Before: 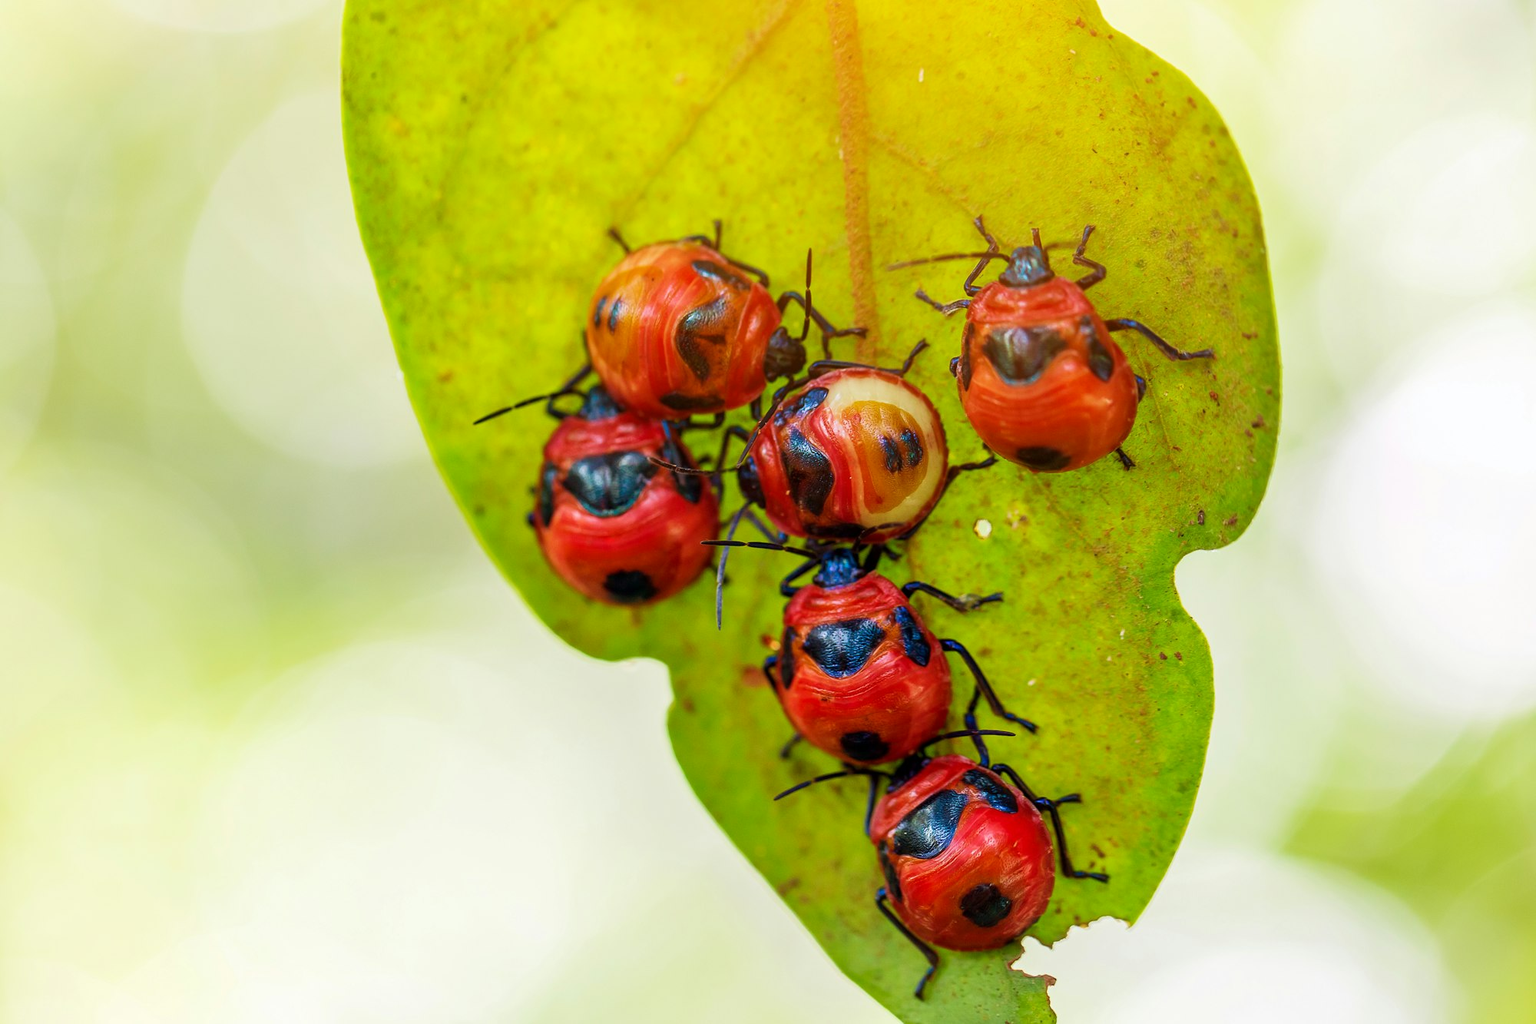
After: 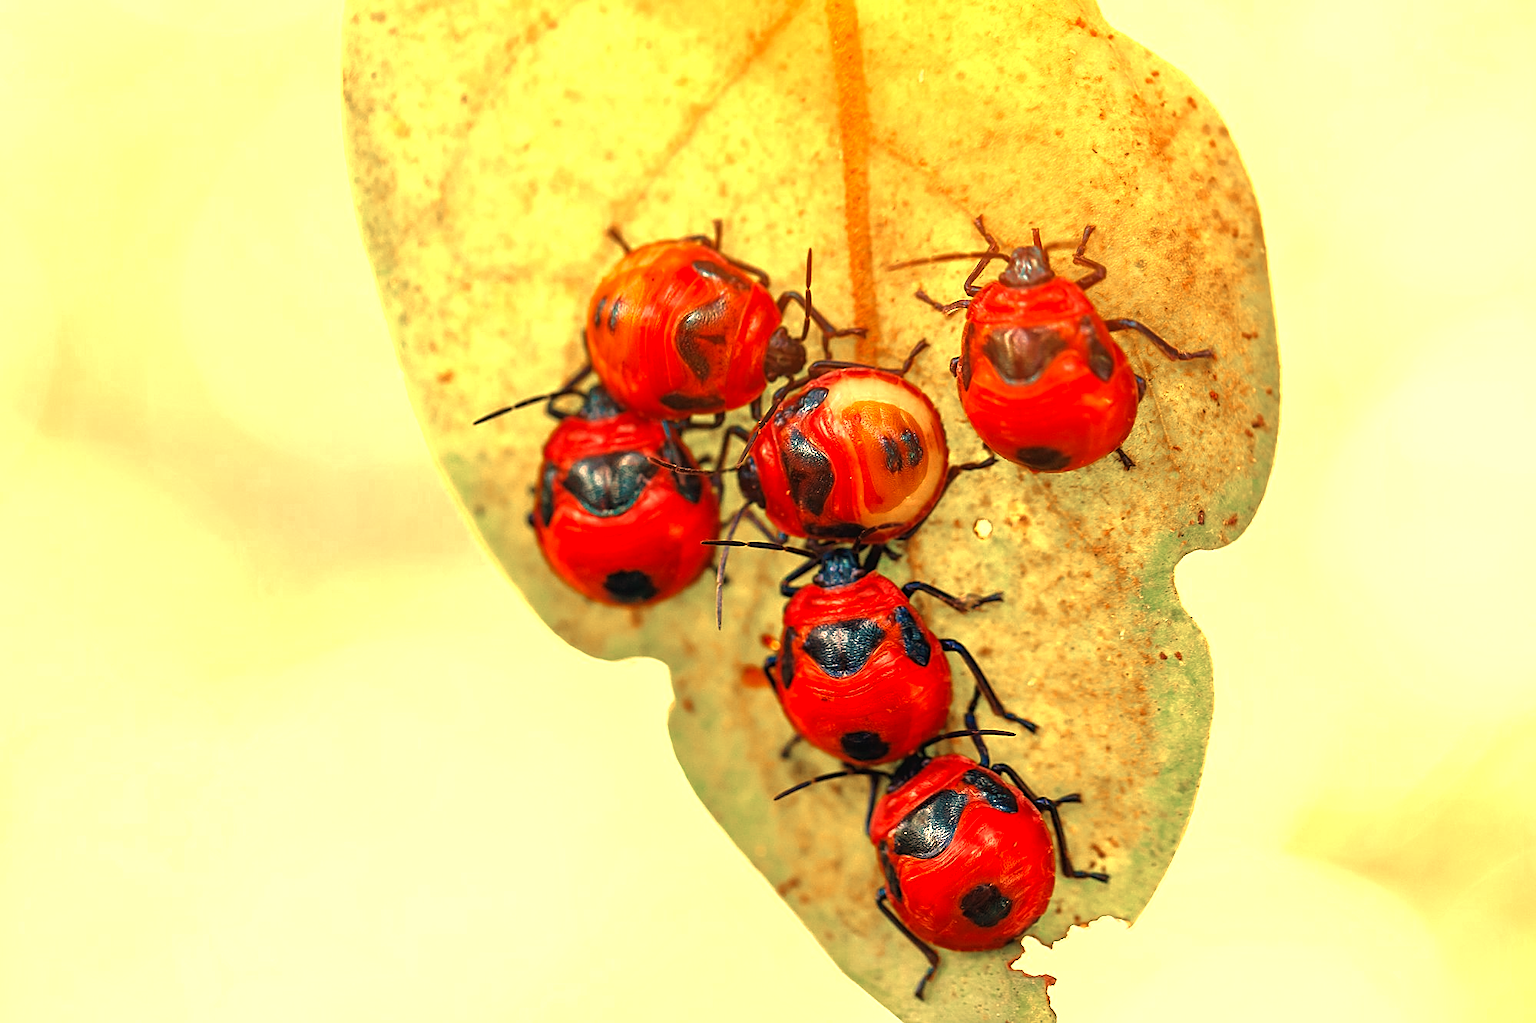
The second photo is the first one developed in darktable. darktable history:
exposure: black level correction -0.002, exposure 0.708 EV, compensate exposure bias true, compensate highlight preservation false
rgb curve: curves: ch0 [(0, 0) (0.175, 0.154) (0.785, 0.663) (1, 1)]
color zones: curves: ch0 [(0, 0.5) (0.125, 0.4) (0.25, 0.5) (0.375, 0.4) (0.5, 0.4) (0.625, 0.35) (0.75, 0.35) (0.875, 0.5)]; ch1 [(0, 0.35) (0.125, 0.45) (0.25, 0.35) (0.375, 0.35) (0.5, 0.35) (0.625, 0.35) (0.75, 0.45) (0.875, 0.35)]; ch2 [(0, 0.6) (0.125, 0.5) (0.25, 0.5) (0.375, 0.6) (0.5, 0.6) (0.625, 0.5) (0.75, 0.5) (0.875, 0.5)]
white balance: red 1.467, blue 0.684
sharpen: on, module defaults
